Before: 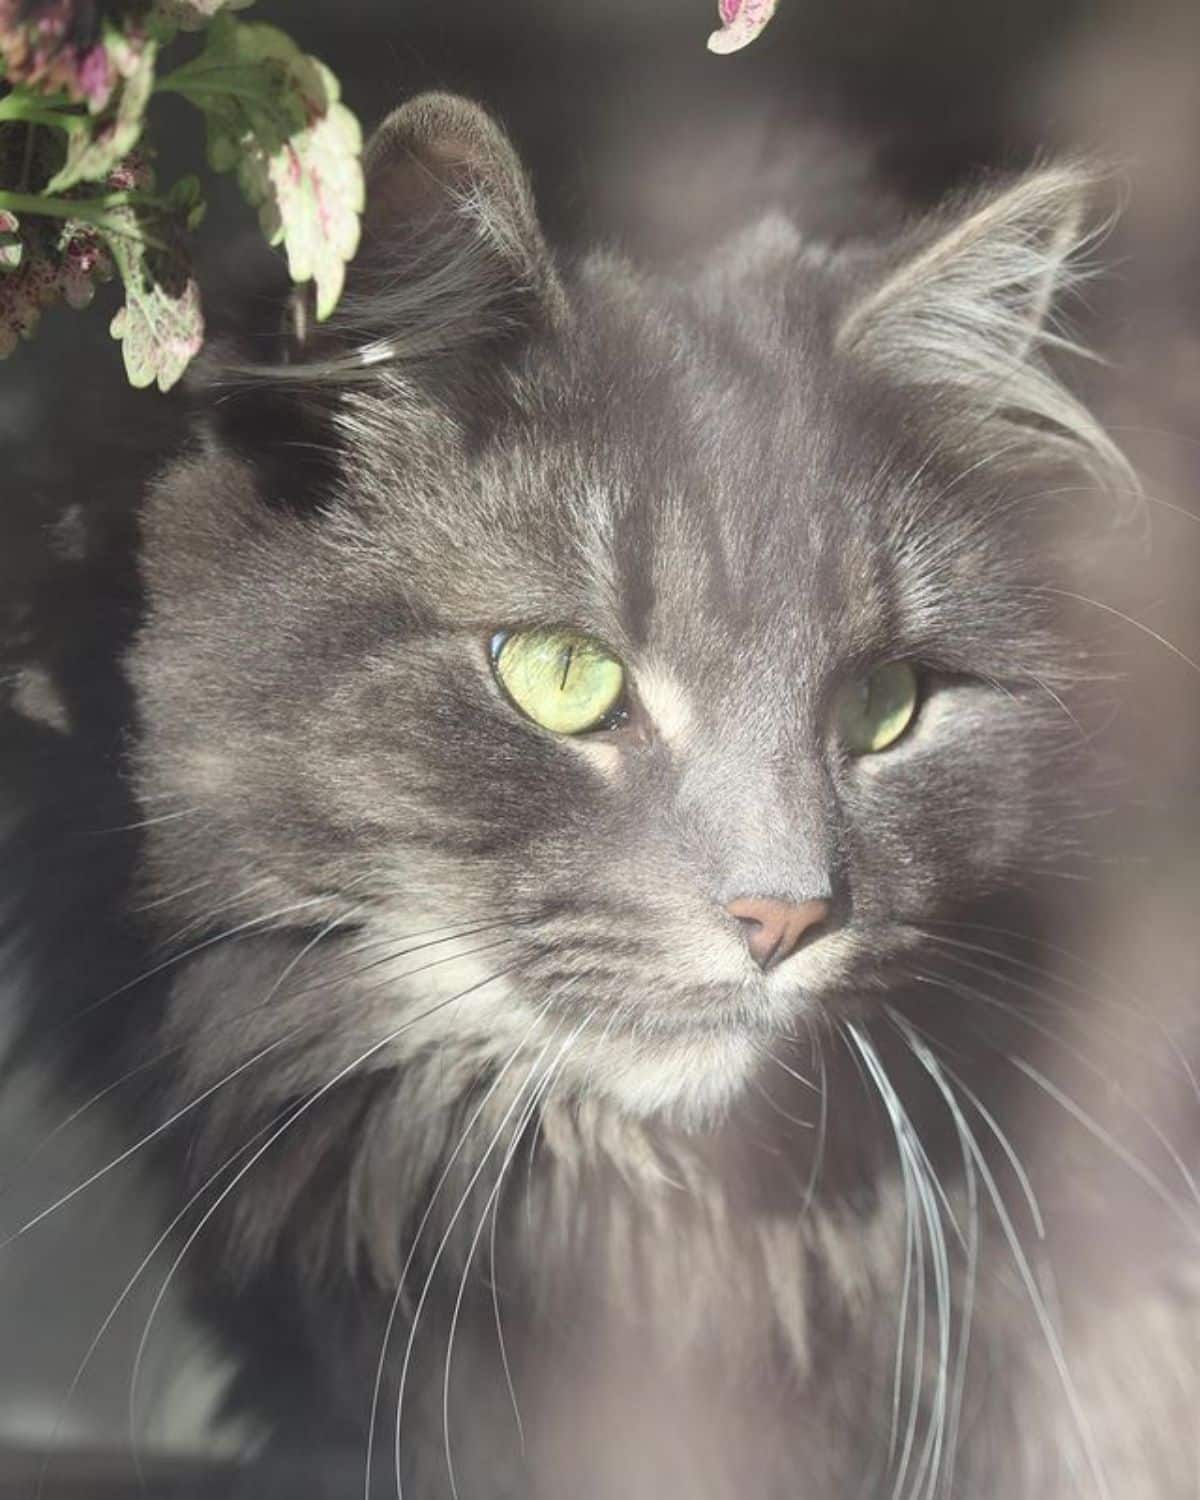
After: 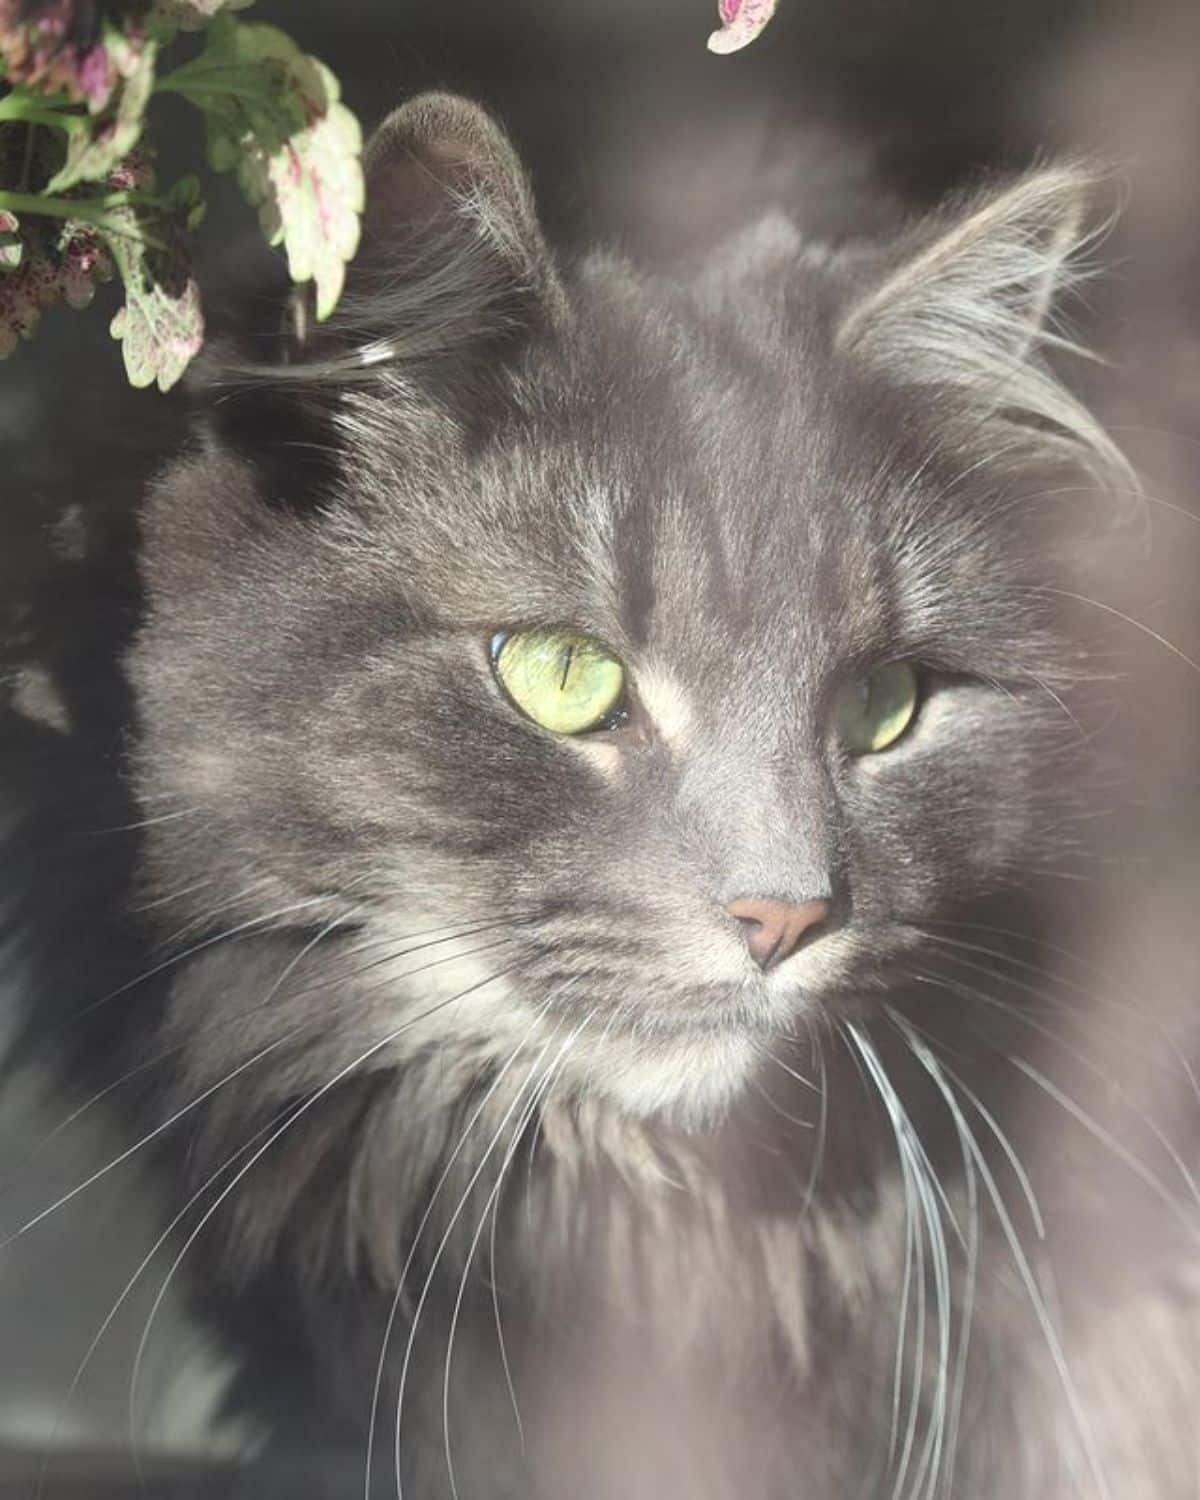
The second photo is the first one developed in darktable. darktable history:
shadows and highlights: shadows -9.61, white point adjustment 1.6, highlights 10.03
